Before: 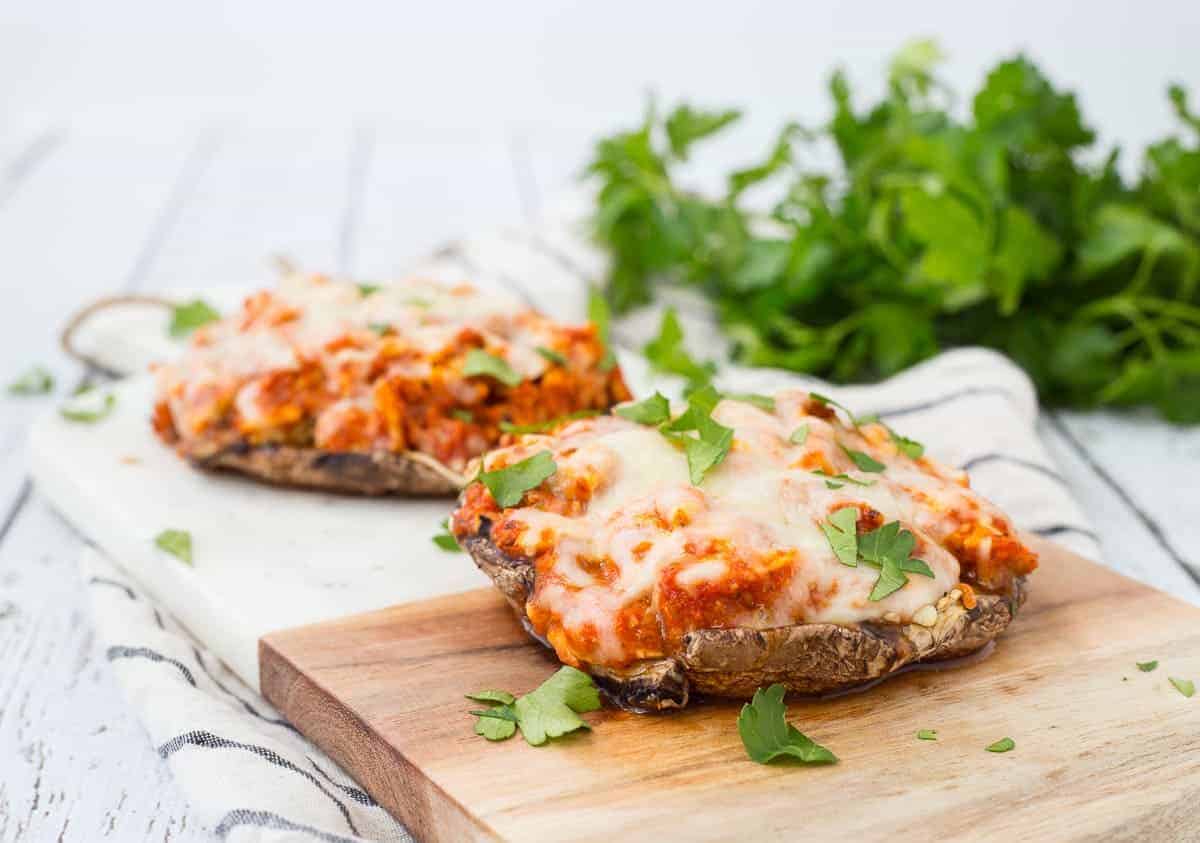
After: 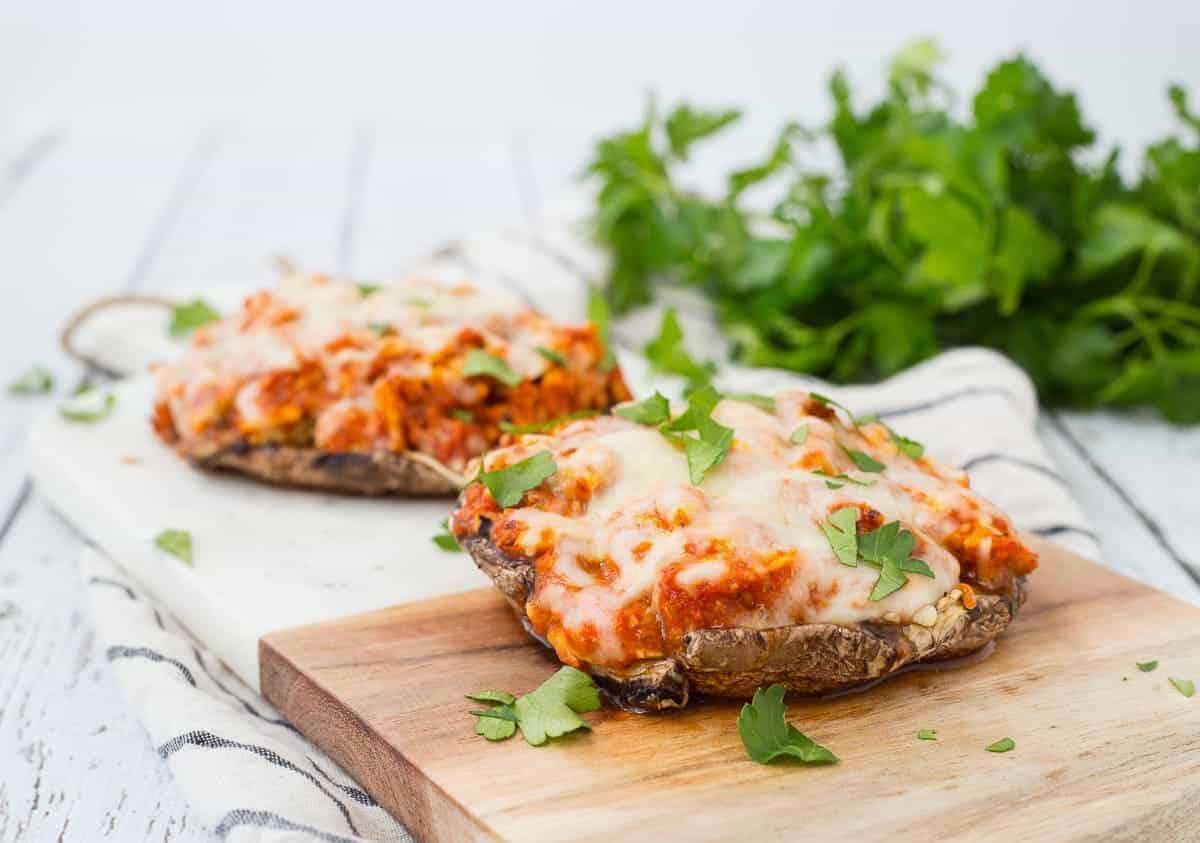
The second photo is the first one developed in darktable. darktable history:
exposure: exposure -0.056 EV, compensate exposure bias true, compensate highlight preservation false
